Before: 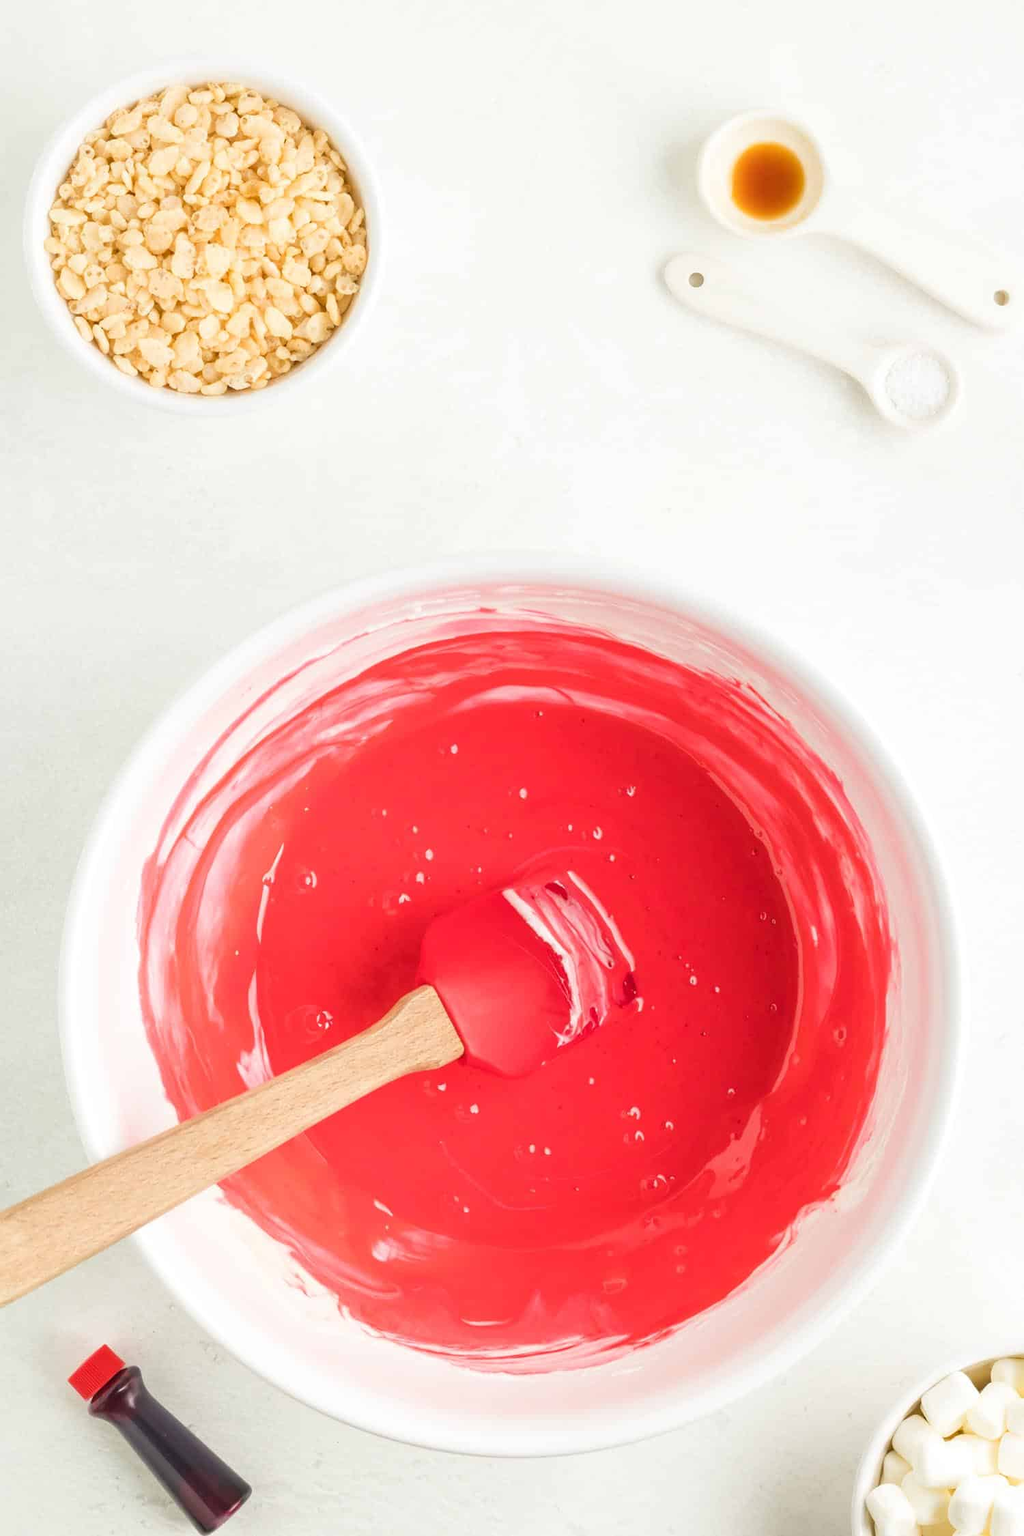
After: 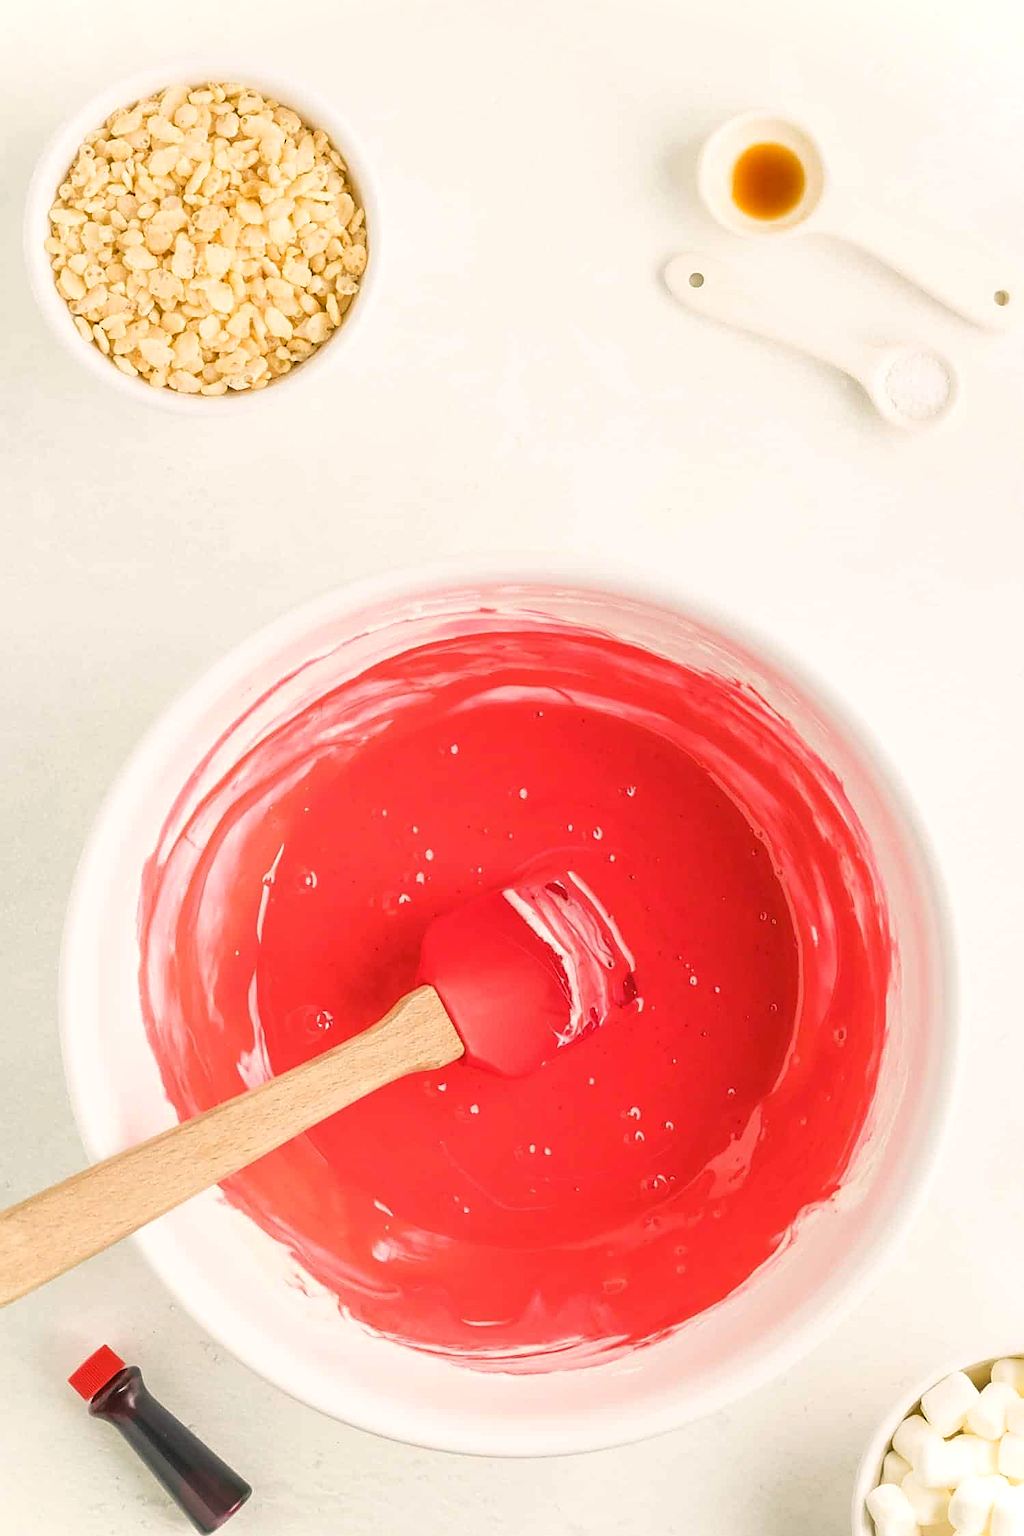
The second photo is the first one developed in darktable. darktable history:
sharpen: on, module defaults
color correction: highlights a* 4.02, highlights b* 4.98, shadows a* -7.55, shadows b* 4.98
vignetting: fall-off start 100%, brightness 0.3, saturation 0
